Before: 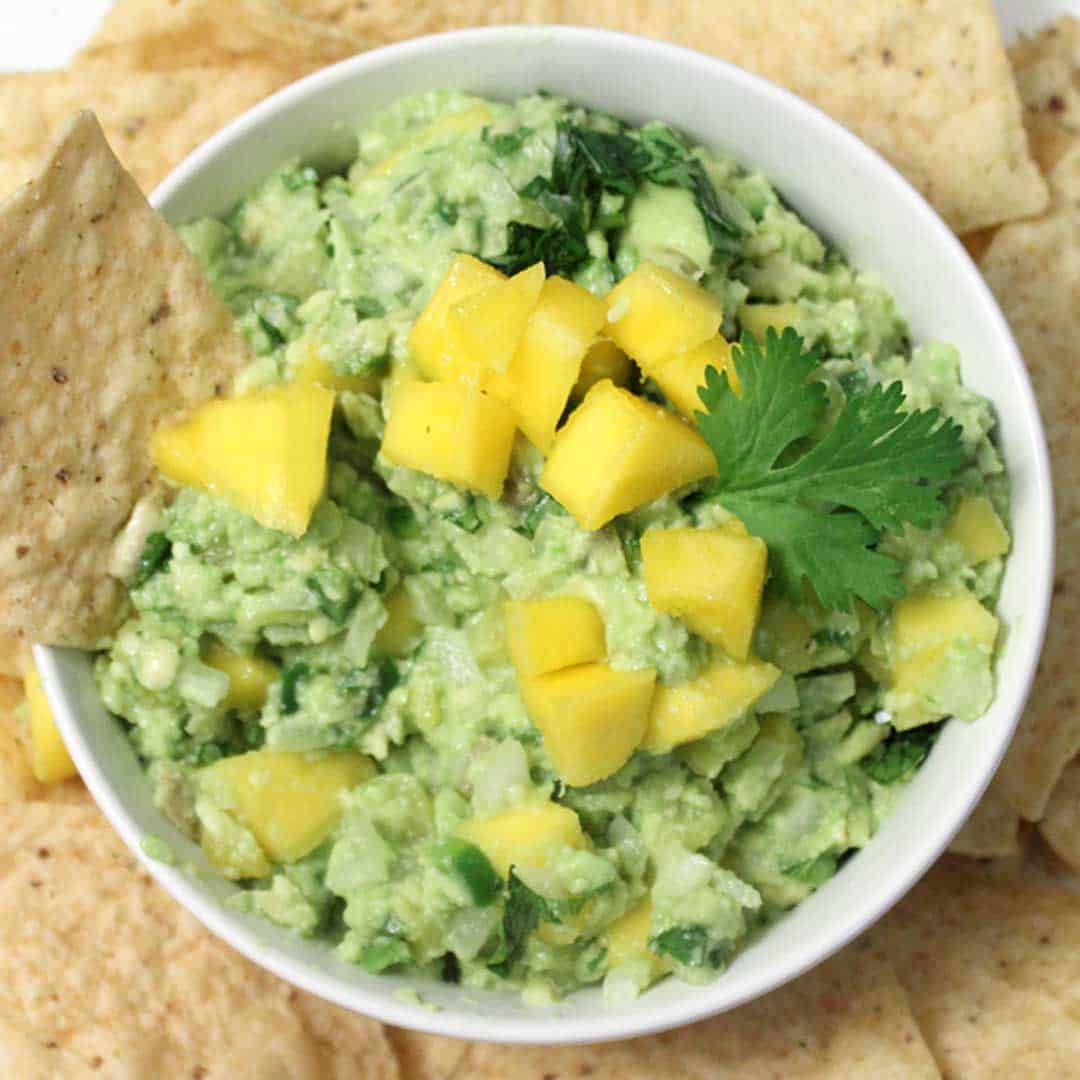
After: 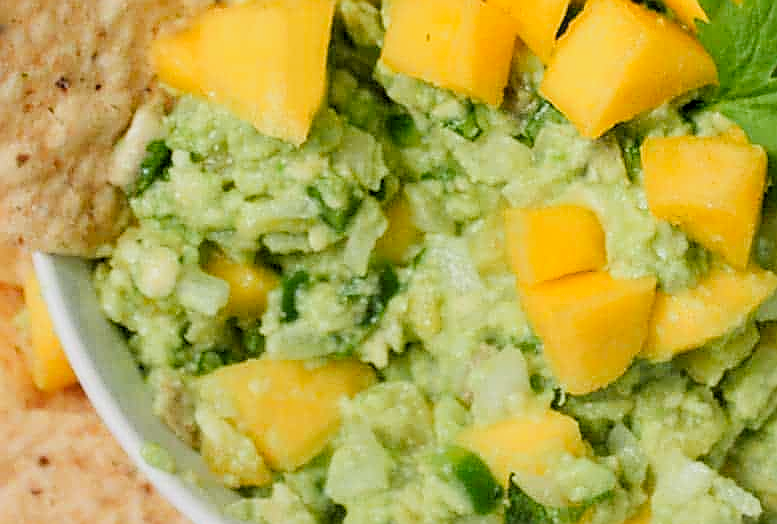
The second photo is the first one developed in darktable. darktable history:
crop: top 36.367%, right 28.044%, bottom 15.061%
color zones: curves: ch1 [(0.24, 0.629) (0.75, 0.5)]; ch2 [(0.255, 0.454) (0.745, 0.491)]
exposure: exposure 0.295 EV, compensate exposure bias true, compensate highlight preservation false
shadows and highlights: shadows 32.12, highlights -31.7, soften with gaussian
sharpen: radius 1.367, amount 1.253, threshold 0.662
local contrast: on, module defaults
filmic rgb: black relative exposure -7.65 EV, white relative exposure 4.56 EV, hardness 3.61
